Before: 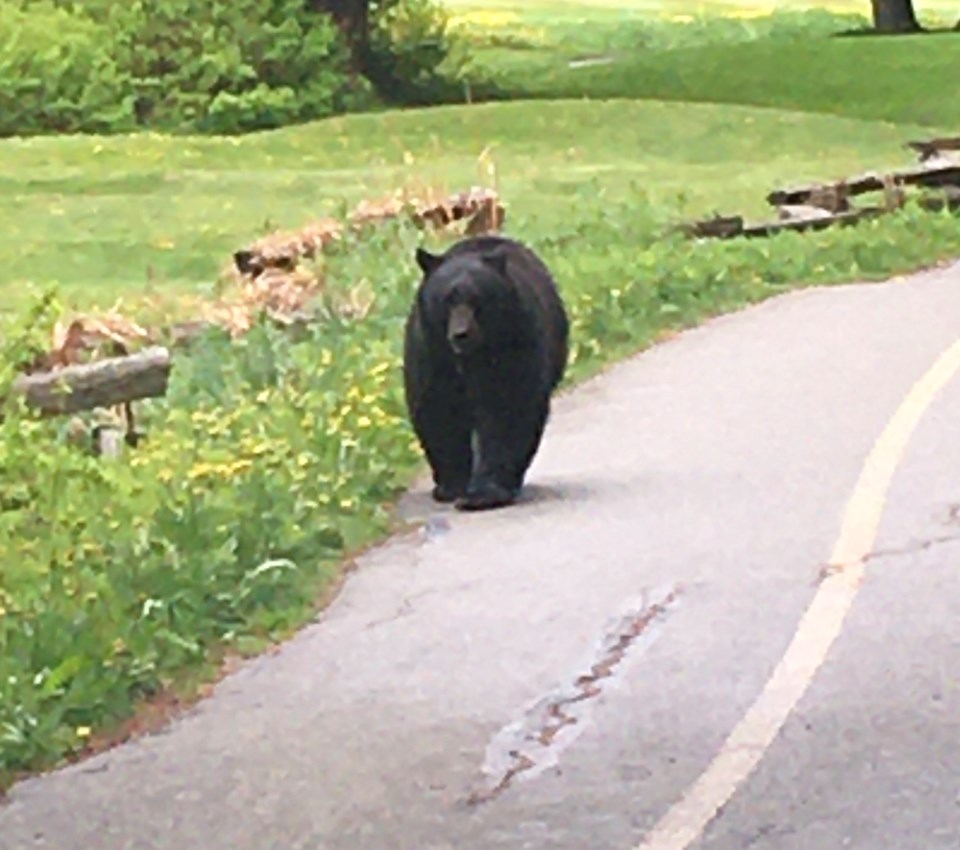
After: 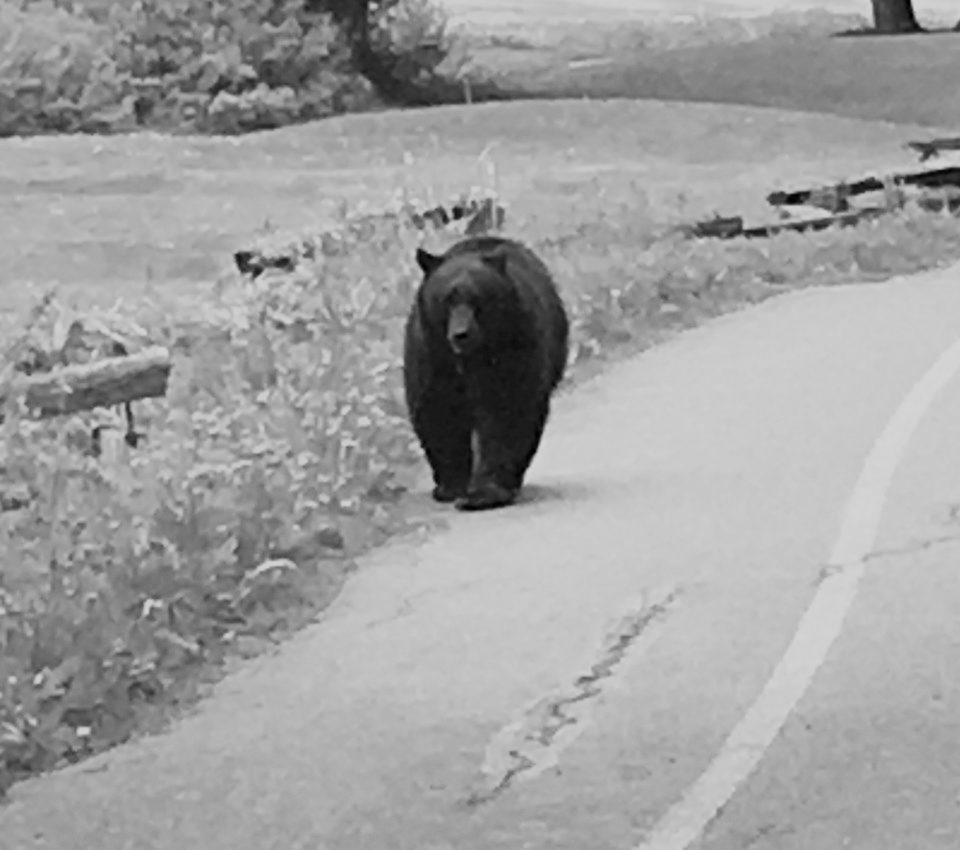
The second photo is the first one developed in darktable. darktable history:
monochrome: size 1
filmic rgb: black relative exposure -7.65 EV, white relative exposure 4.56 EV, hardness 3.61, color science v6 (2022)
